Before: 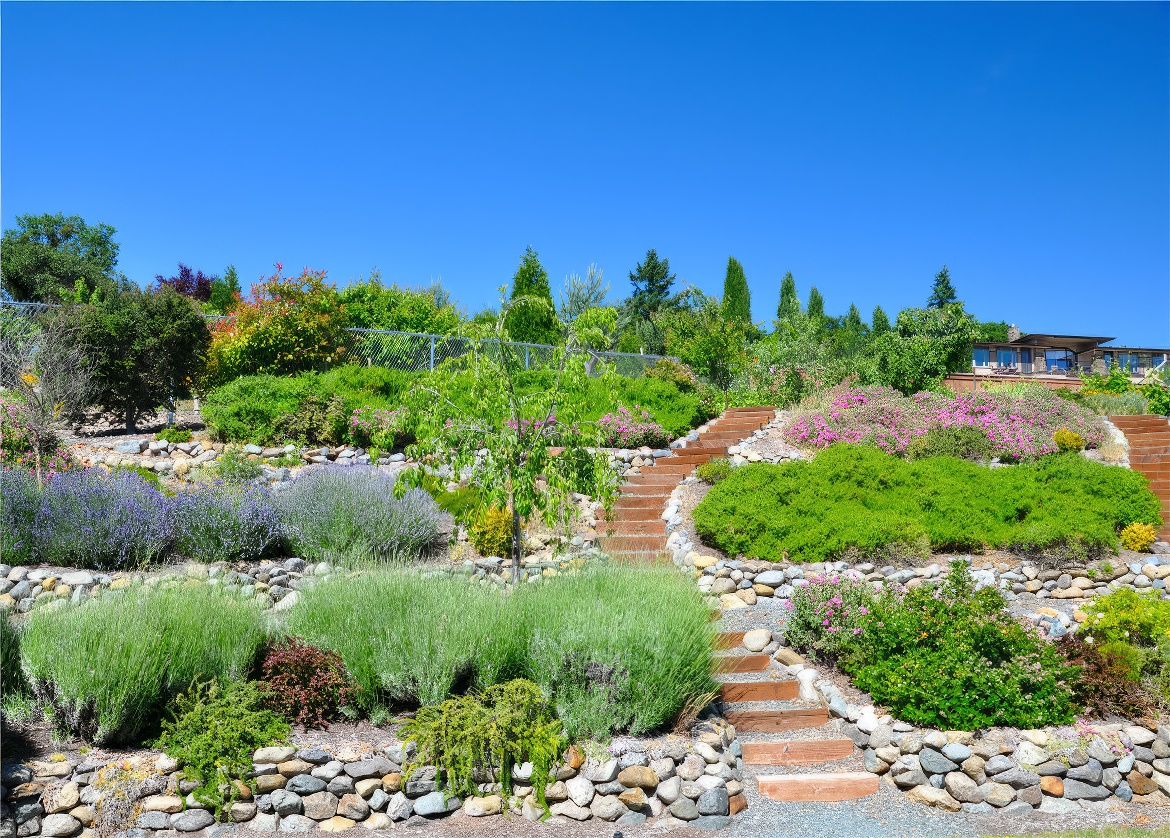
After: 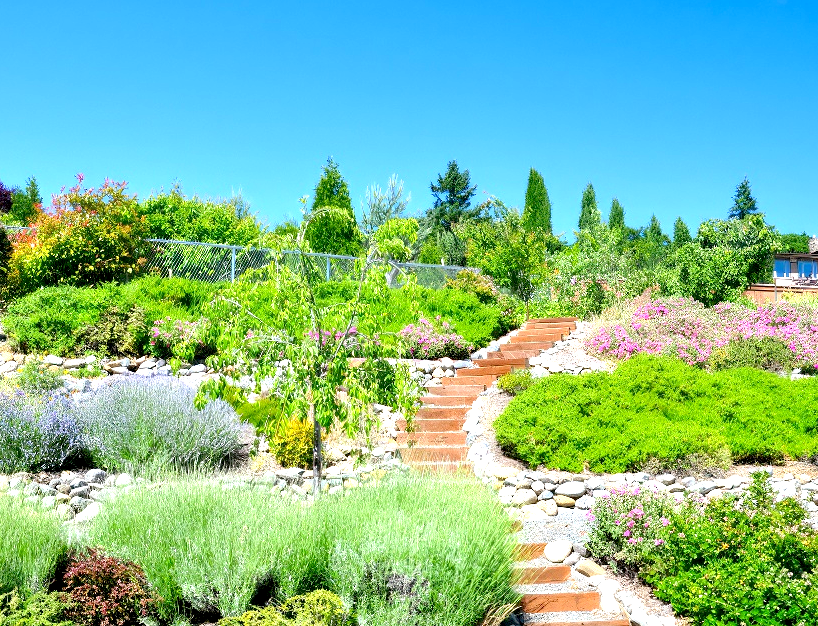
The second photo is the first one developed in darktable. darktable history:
exposure: black level correction 0.008, exposure 0.979 EV, compensate highlight preservation false
crop and rotate: left 17.046%, top 10.659%, right 12.989%, bottom 14.553%
